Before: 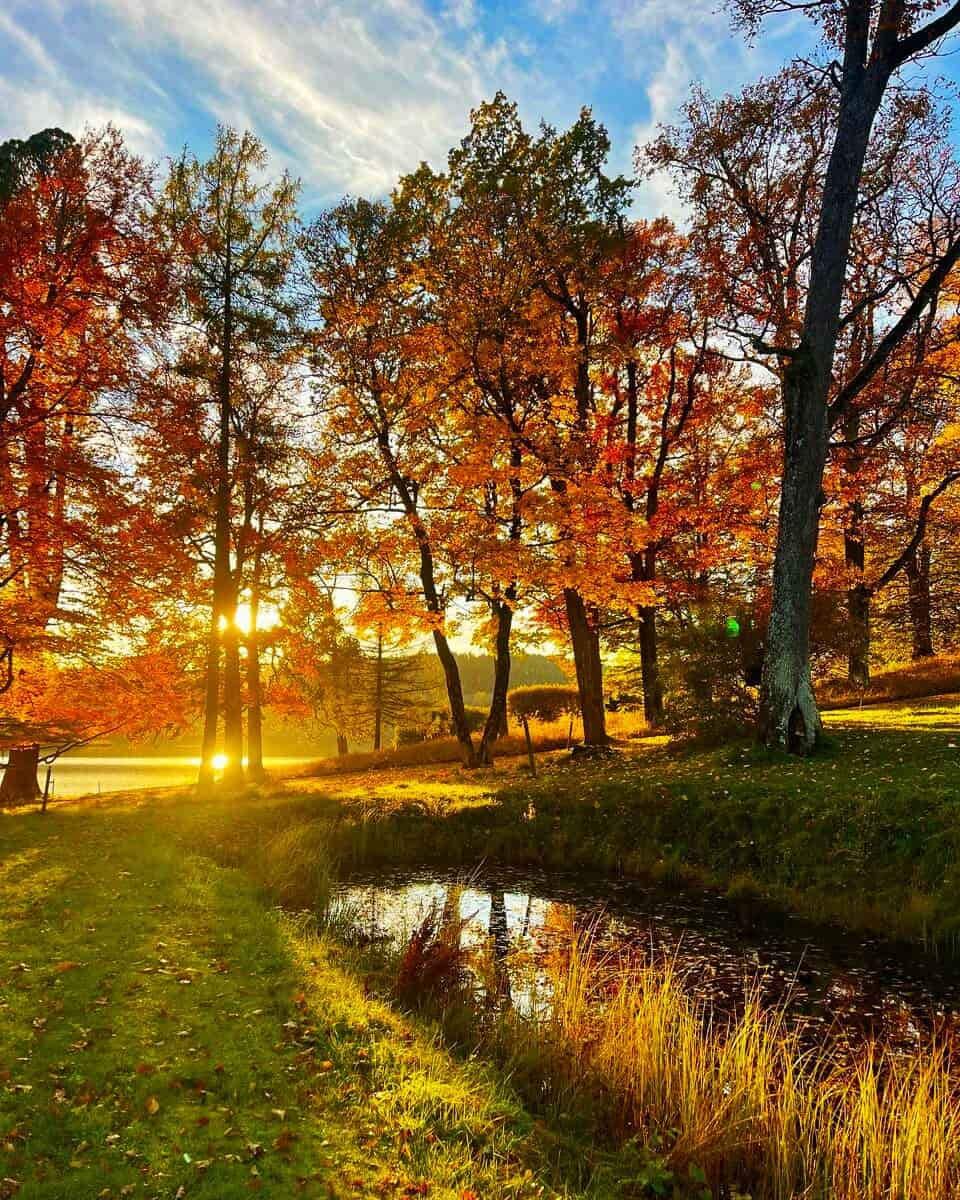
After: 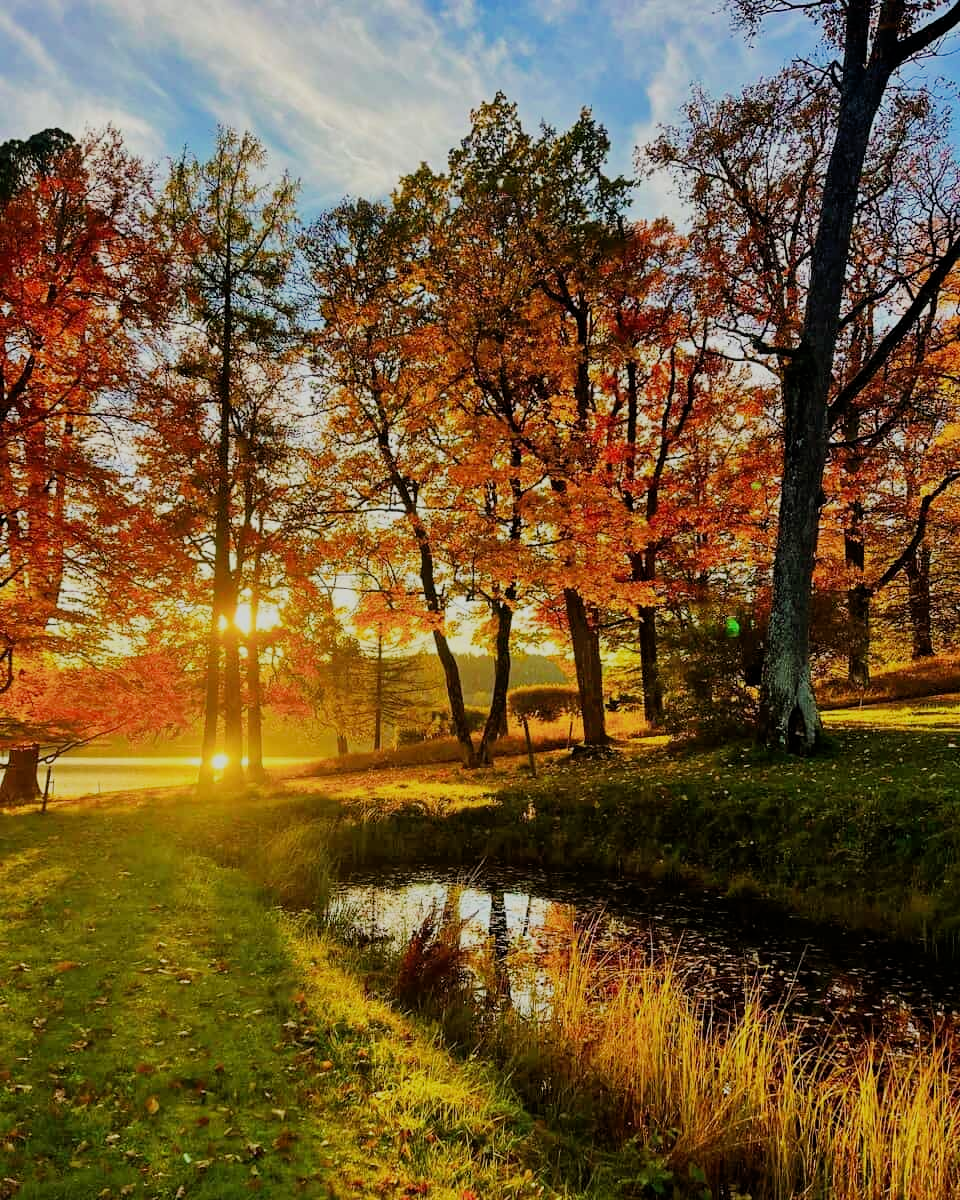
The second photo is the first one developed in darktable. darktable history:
filmic rgb: black relative exposure -7.65 EV, white relative exposure 4.56 EV, threshold 5.98 EV, hardness 3.61, enable highlight reconstruction true
